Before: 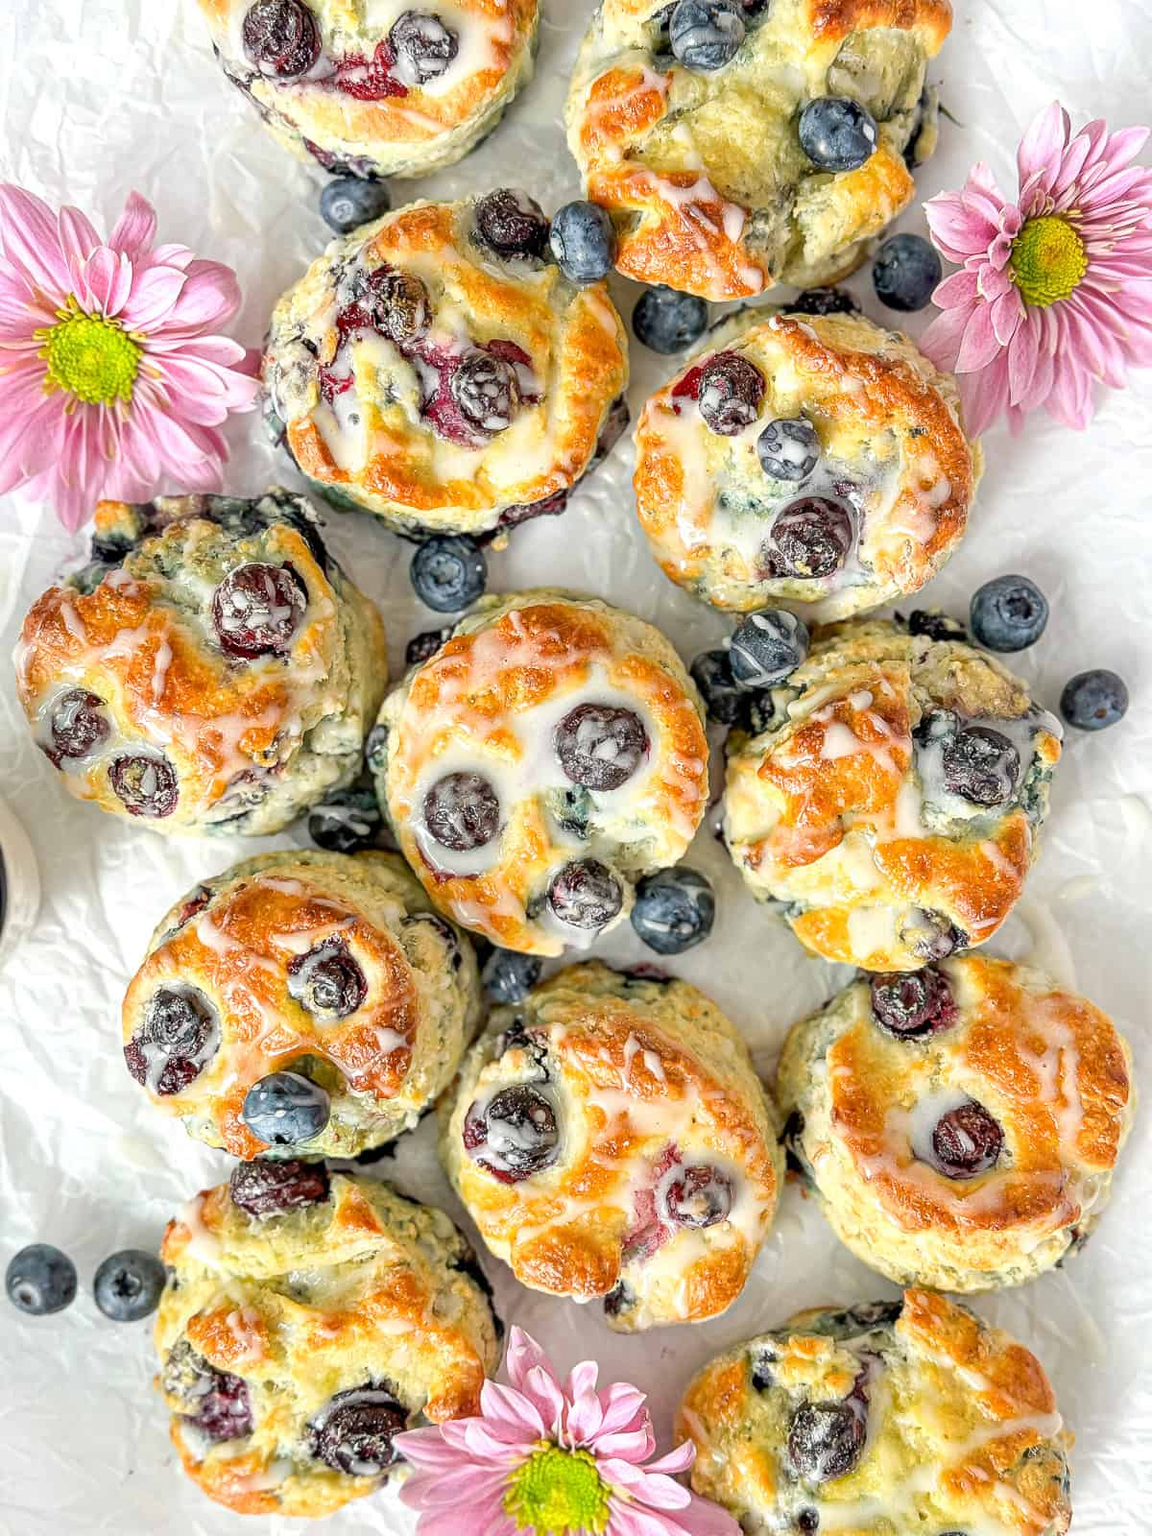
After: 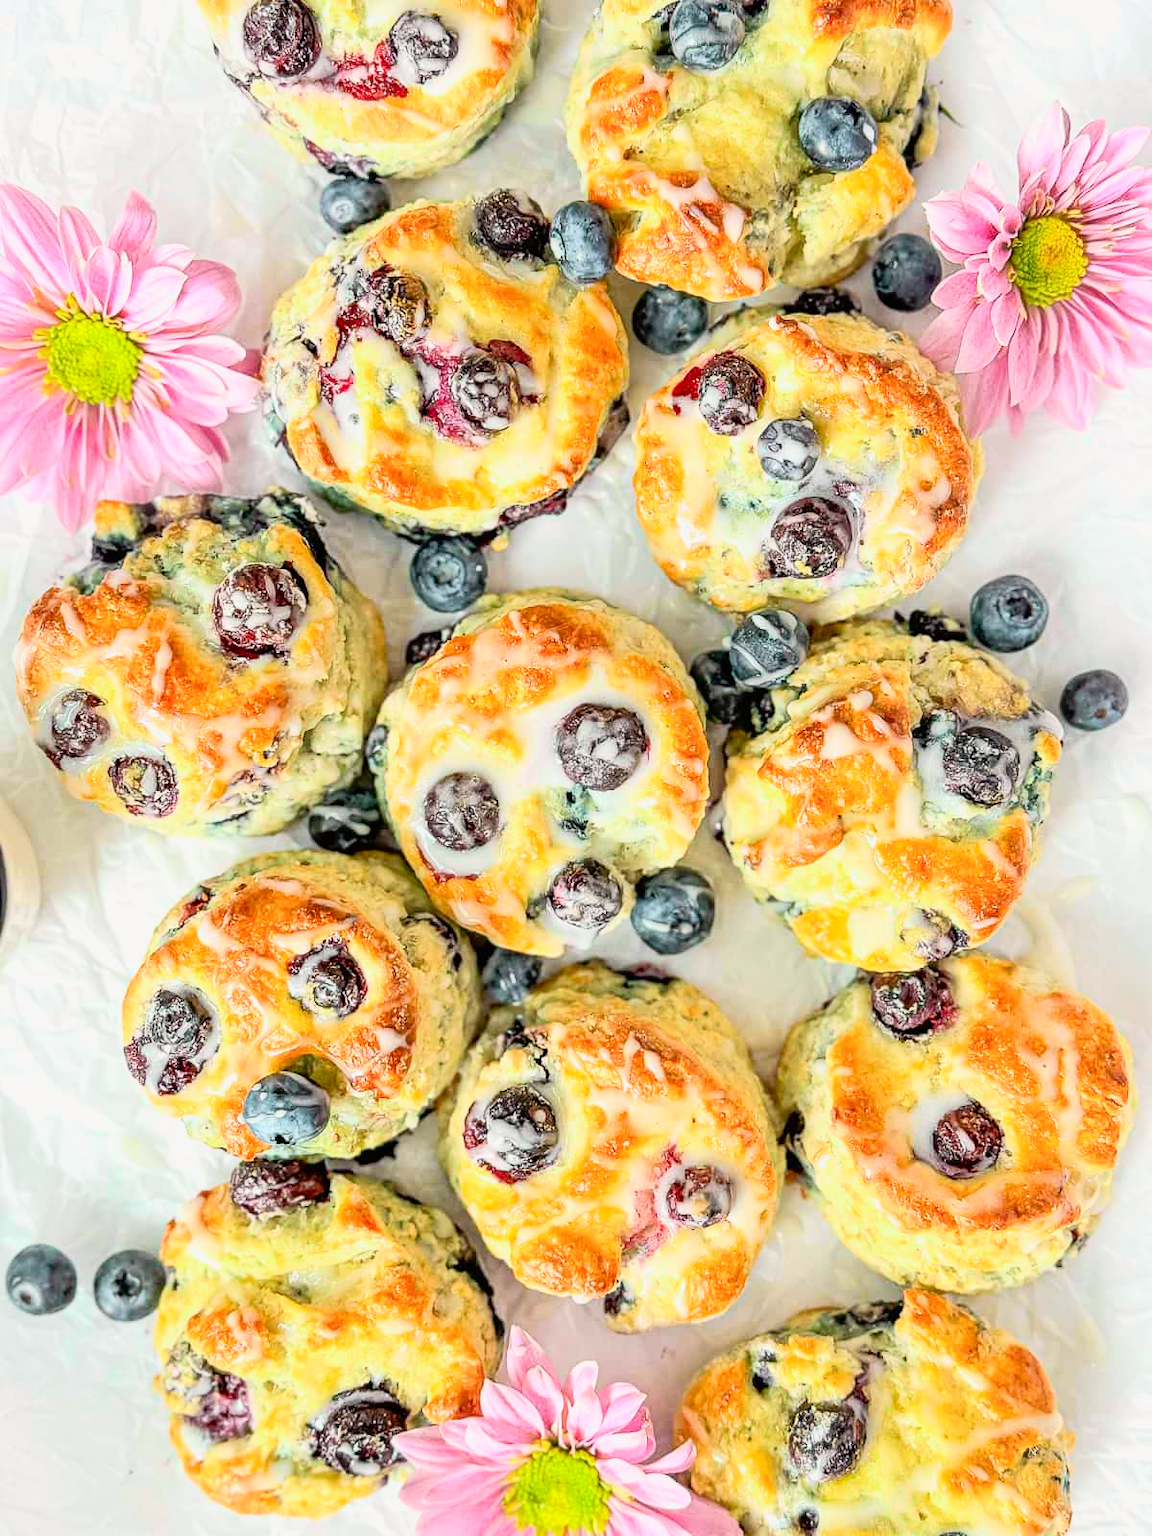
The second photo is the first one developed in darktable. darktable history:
tone curve: curves: ch0 [(0, 0.005) (0.103, 0.097) (0.18, 0.22) (0.4, 0.485) (0.5, 0.612) (0.668, 0.787) (0.823, 0.894) (1, 0.971)]; ch1 [(0, 0) (0.172, 0.123) (0.324, 0.253) (0.396, 0.388) (0.478, 0.461) (0.499, 0.498) (0.522, 0.528) (0.618, 0.649) (0.753, 0.821) (1, 1)]; ch2 [(0, 0) (0.411, 0.424) (0.496, 0.501) (0.515, 0.514) (0.555, 0.585) (0.641, 0.69) (1, 1)], color space Lab, independent channels, preserve colors none
